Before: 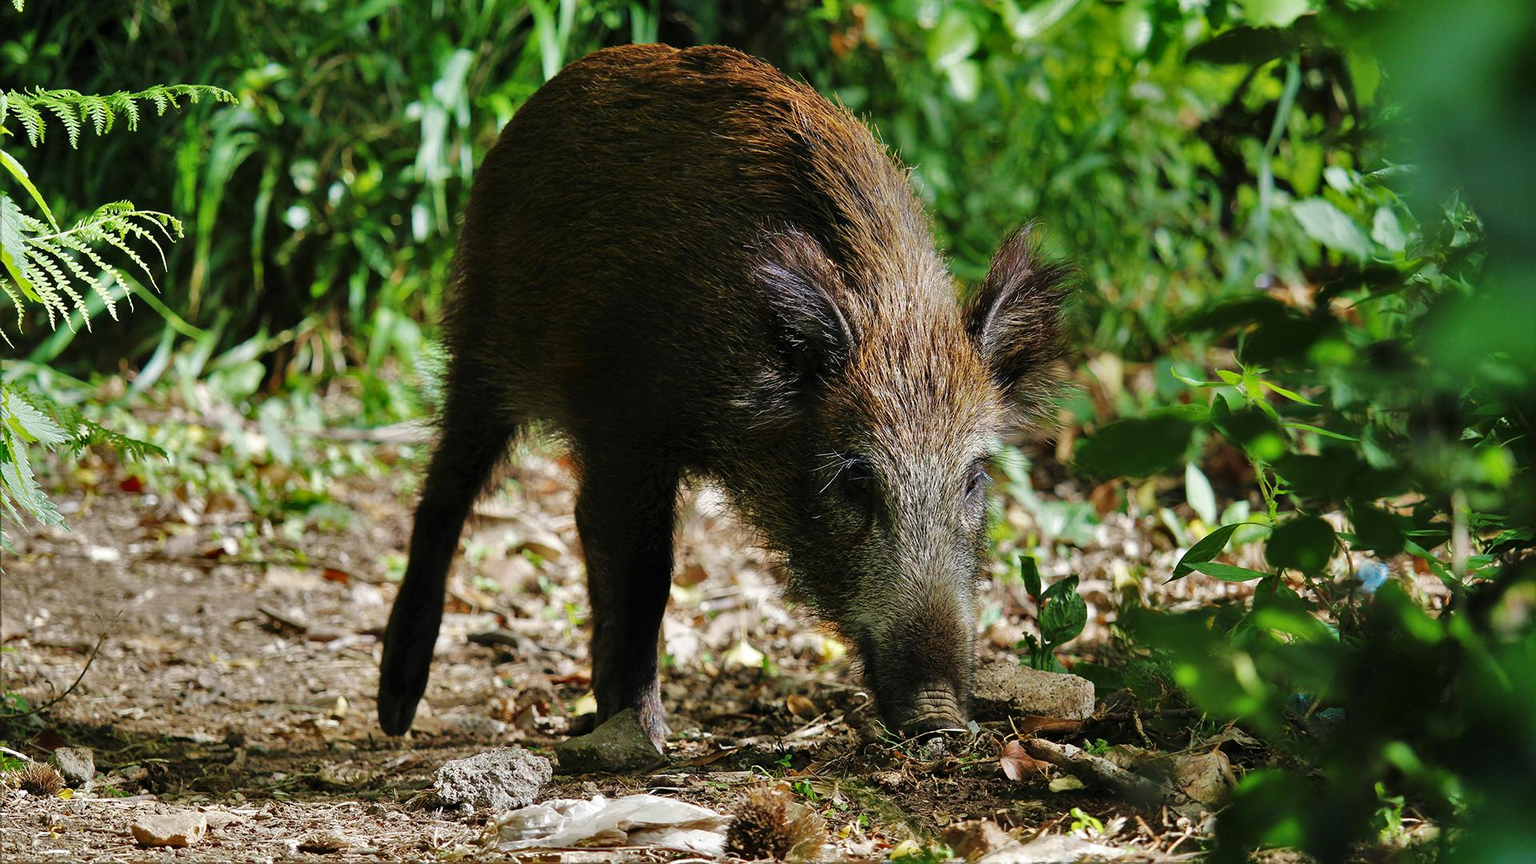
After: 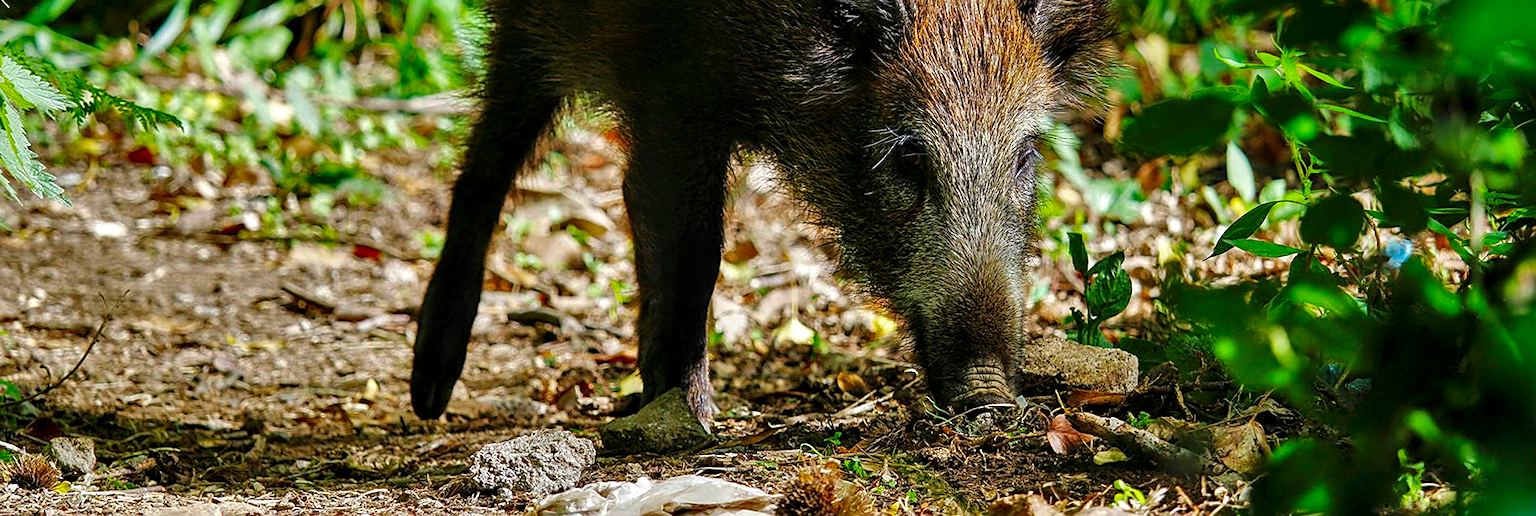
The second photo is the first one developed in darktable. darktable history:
sharpen: on, module defaults
crop and rotate: top 36.435%
rotate and perspective: rotation 0.679°, lens shift (horizontal) 0.136, crop left 0.009, crop right 0.991, crop top 0.078, crop bottom 0.95
contrast brightness saturation: saturation 0.5
local contrast: highlights 40%, shadows 60%, detail 136%, midtone range 0.514
